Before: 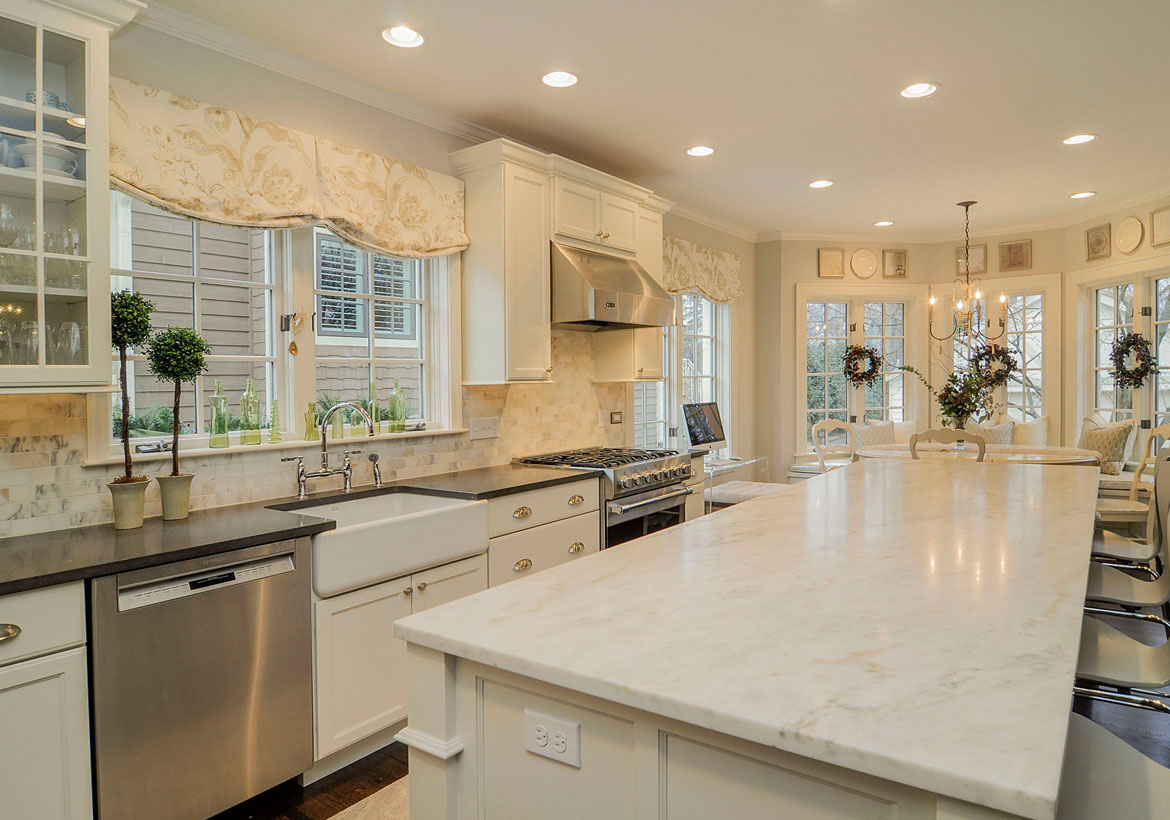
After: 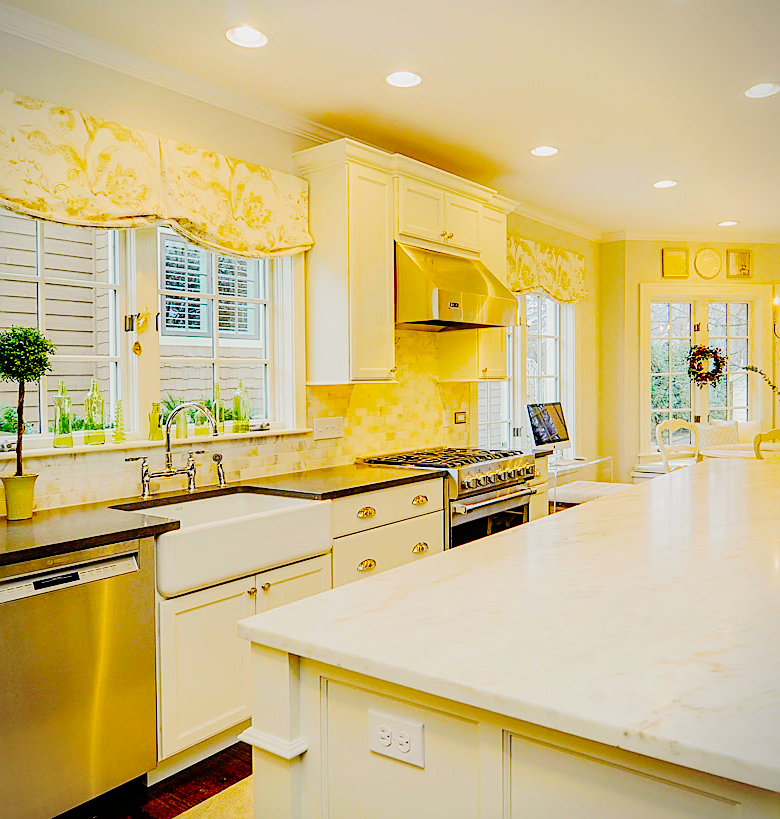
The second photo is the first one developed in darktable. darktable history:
sharpen: on, module defaults
color balance rgb: power › hue 74.75°, linear chroma grading › shadows 10.61%, linear chroma grading › highlights 10.384%, linear chroma grading › global chroma 15.292%, linear chroma grading › mid-tones 14.8%, perceptual saturation grading › global saturation 29.712%, contrast -20.029%
base curve: curves: ch0 [(0, 0) (0.036, 0.01) (0.123, 0.254) (0.258, 0.504) (0.507, 0.748) (1, 1)], exposure shift 0.567, preserve colors none
vignetting: fall-off start 99.59%, fall-off radius 65.11%, automatic ratio true, unbound false
crop and rotate: left 13.39%, right 19.878%
